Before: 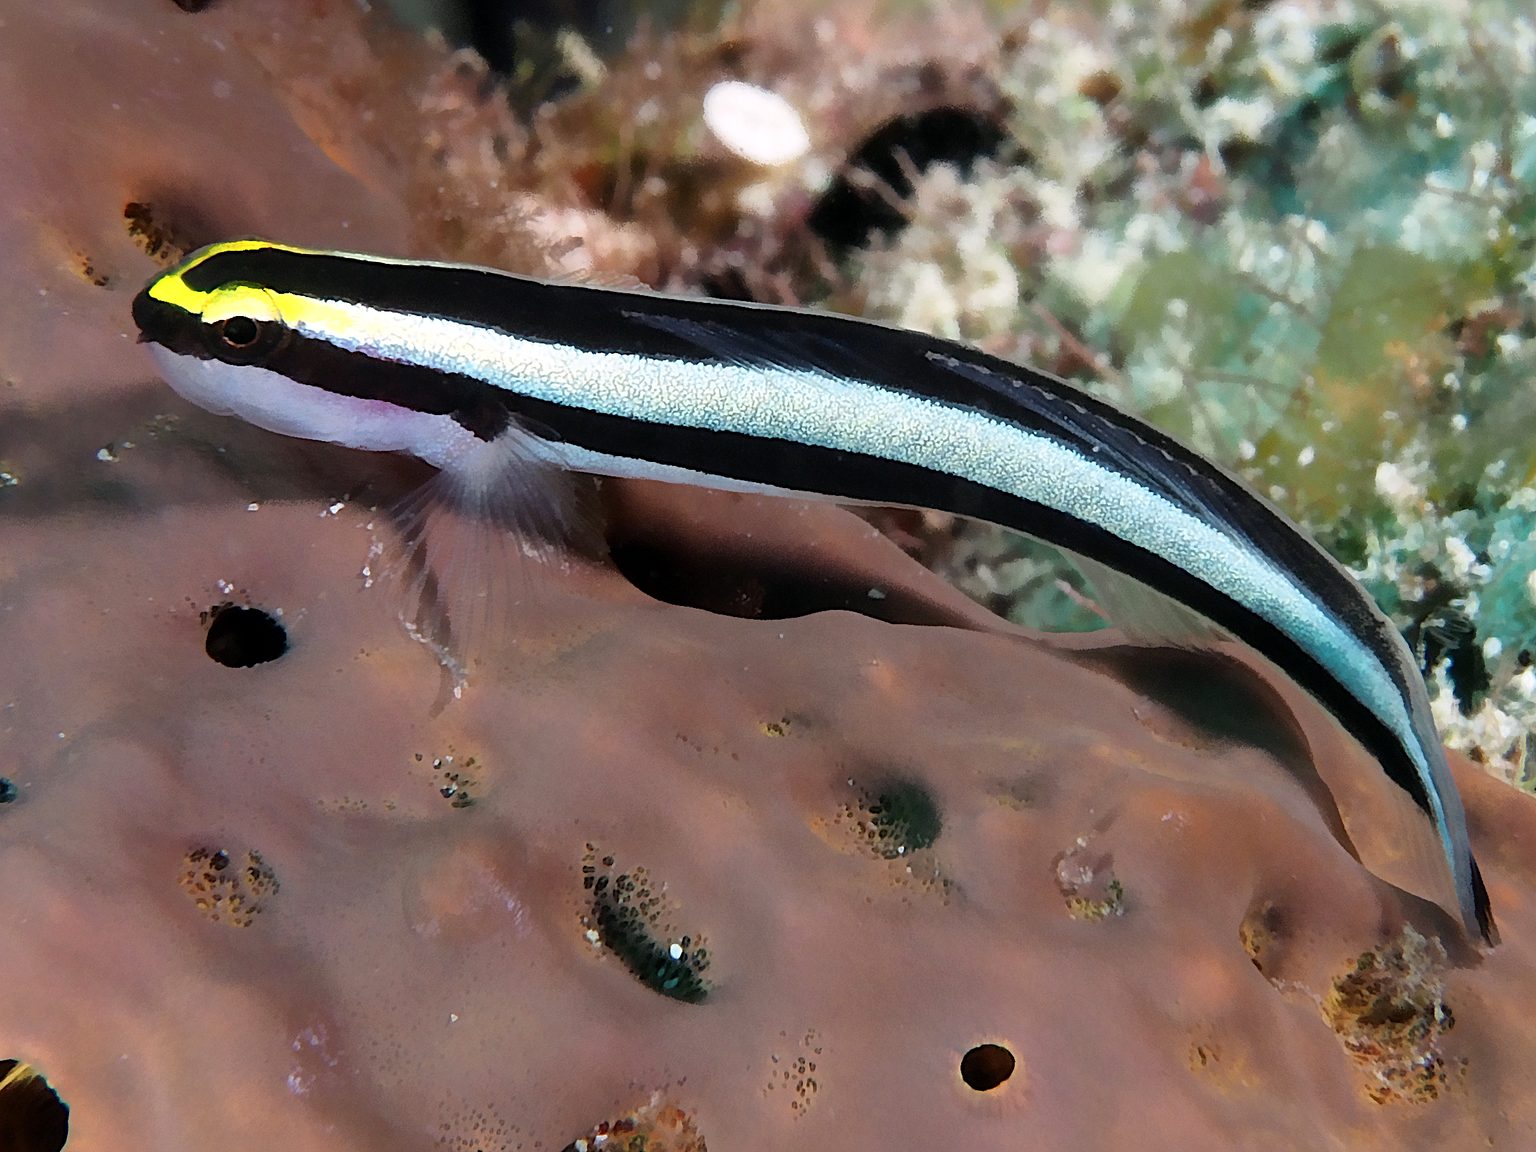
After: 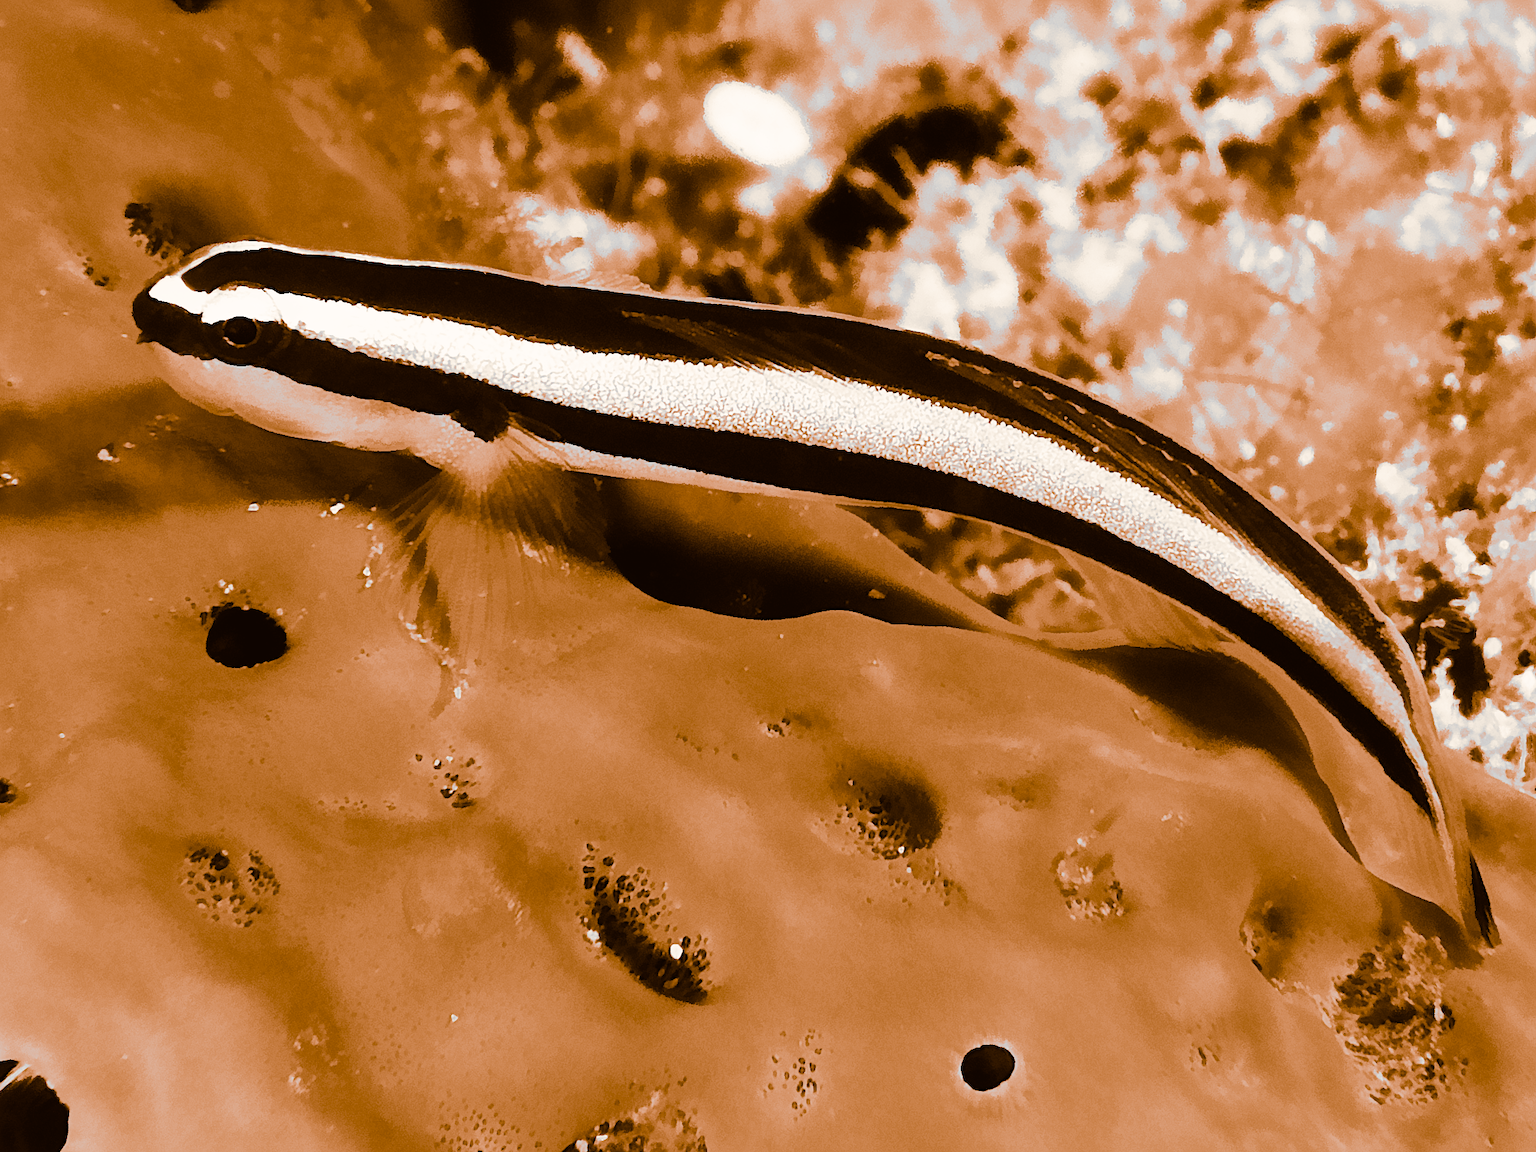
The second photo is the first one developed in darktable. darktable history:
base curve: curves: ch0 [(0, 0) (0.032, 0.025) (0.121, 0.166) (0.206, 0.329) (0.605, 0.79) (1, 1)], preserve colors none
color balance: lift [1.001, 1.007, 1, 0.993], gamma [1.023, 1.026, 1.01, 0.974], gain [0.964, 1.059, 1.073, 0.927]
split-toning: shadows › hue 26°, shadows › saturation 0.92, highlights › hue 40°, highlights › saturation 0.92, balance -63, compress 0%
monochrome: on, module defaults
color calibration: illuminant custom, x 0.379, y 0.481, temperature 4443.07 K
